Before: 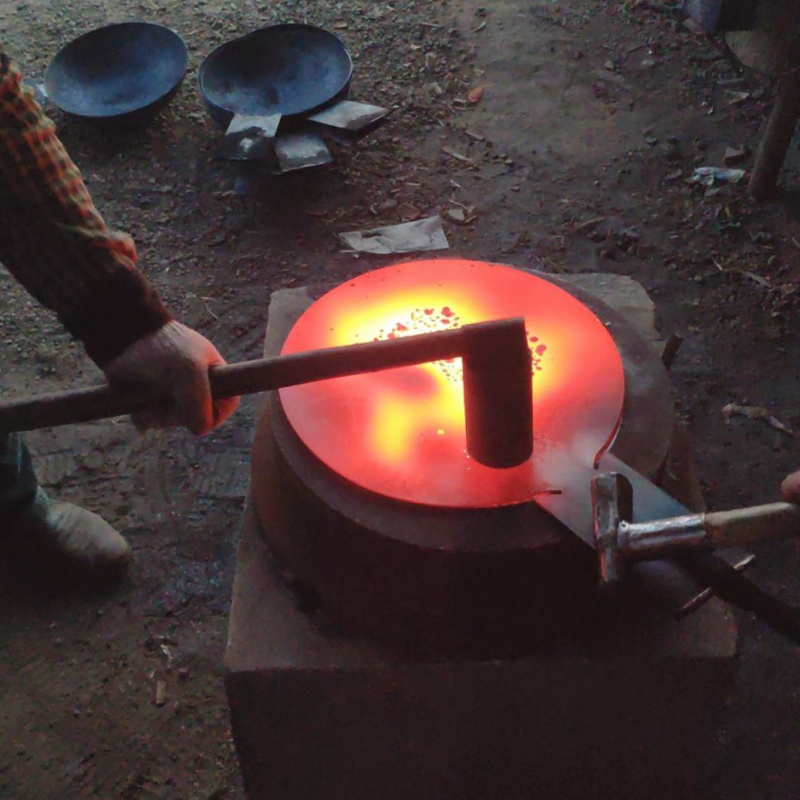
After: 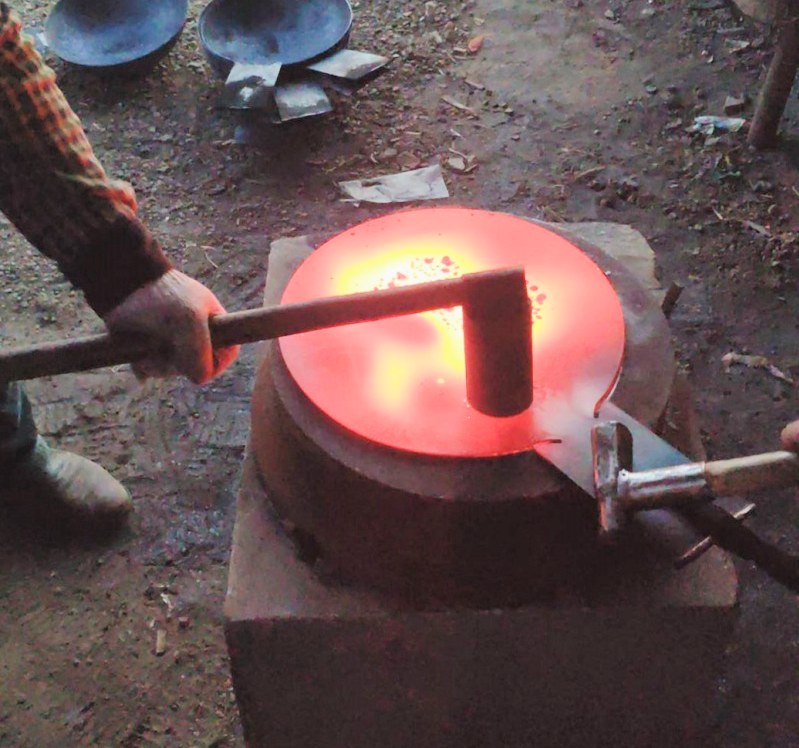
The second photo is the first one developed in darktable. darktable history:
exposure: black level correction 0, exposure 1.497 EV, compensate highlight preservation false
filmic rgb: black relative exposure -7.65 EV, white relative exposure 4.56 EV, hardness 3.61, iterations of high-quality reconstruction 0
crop and rotate: top 6.378%
